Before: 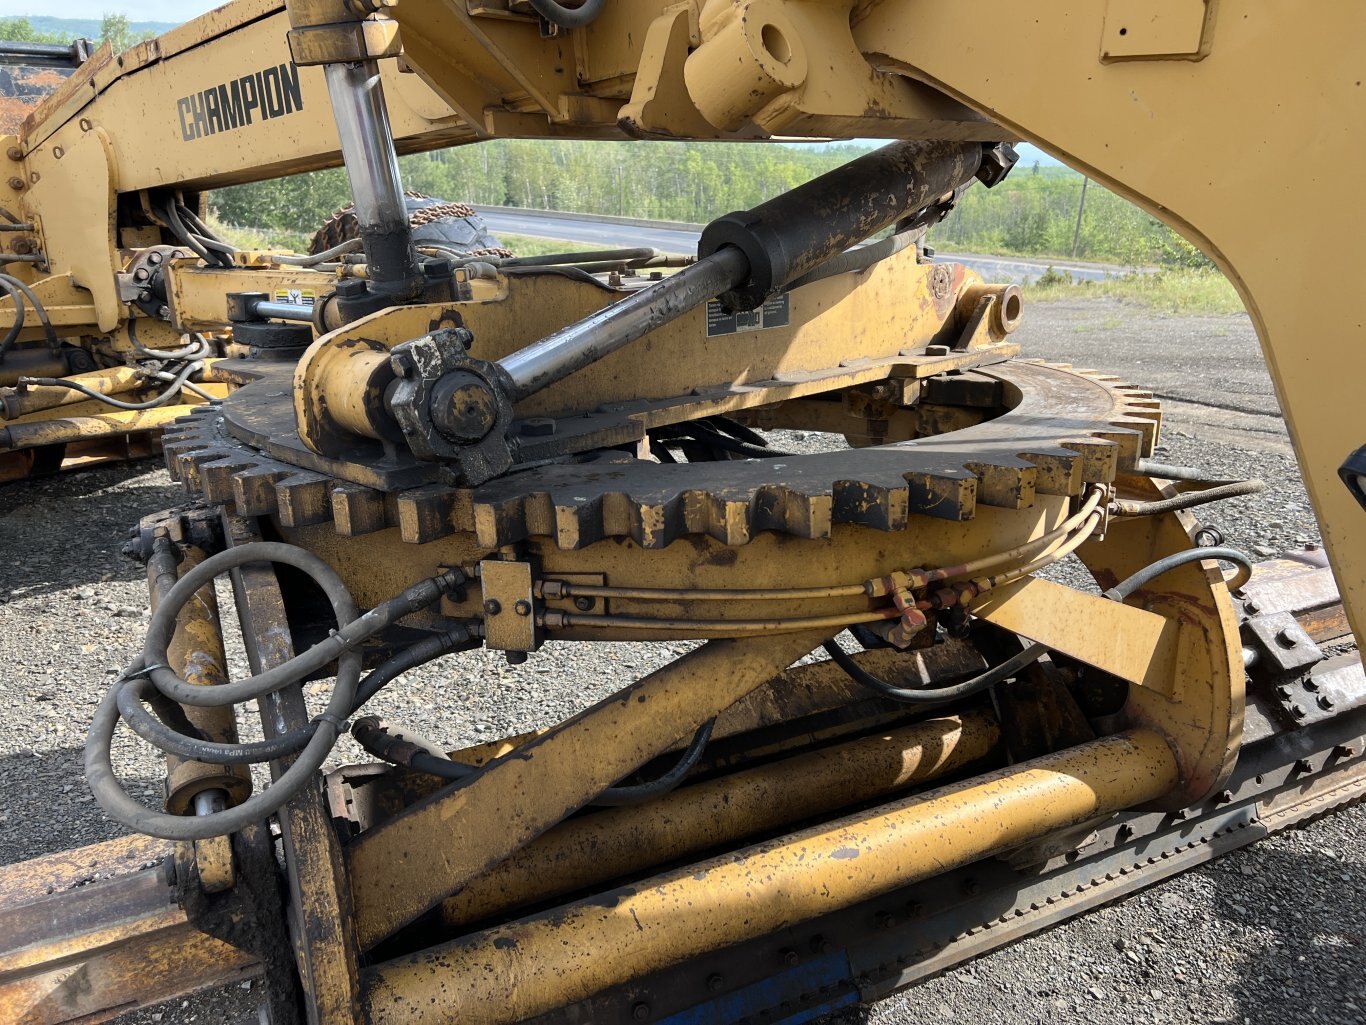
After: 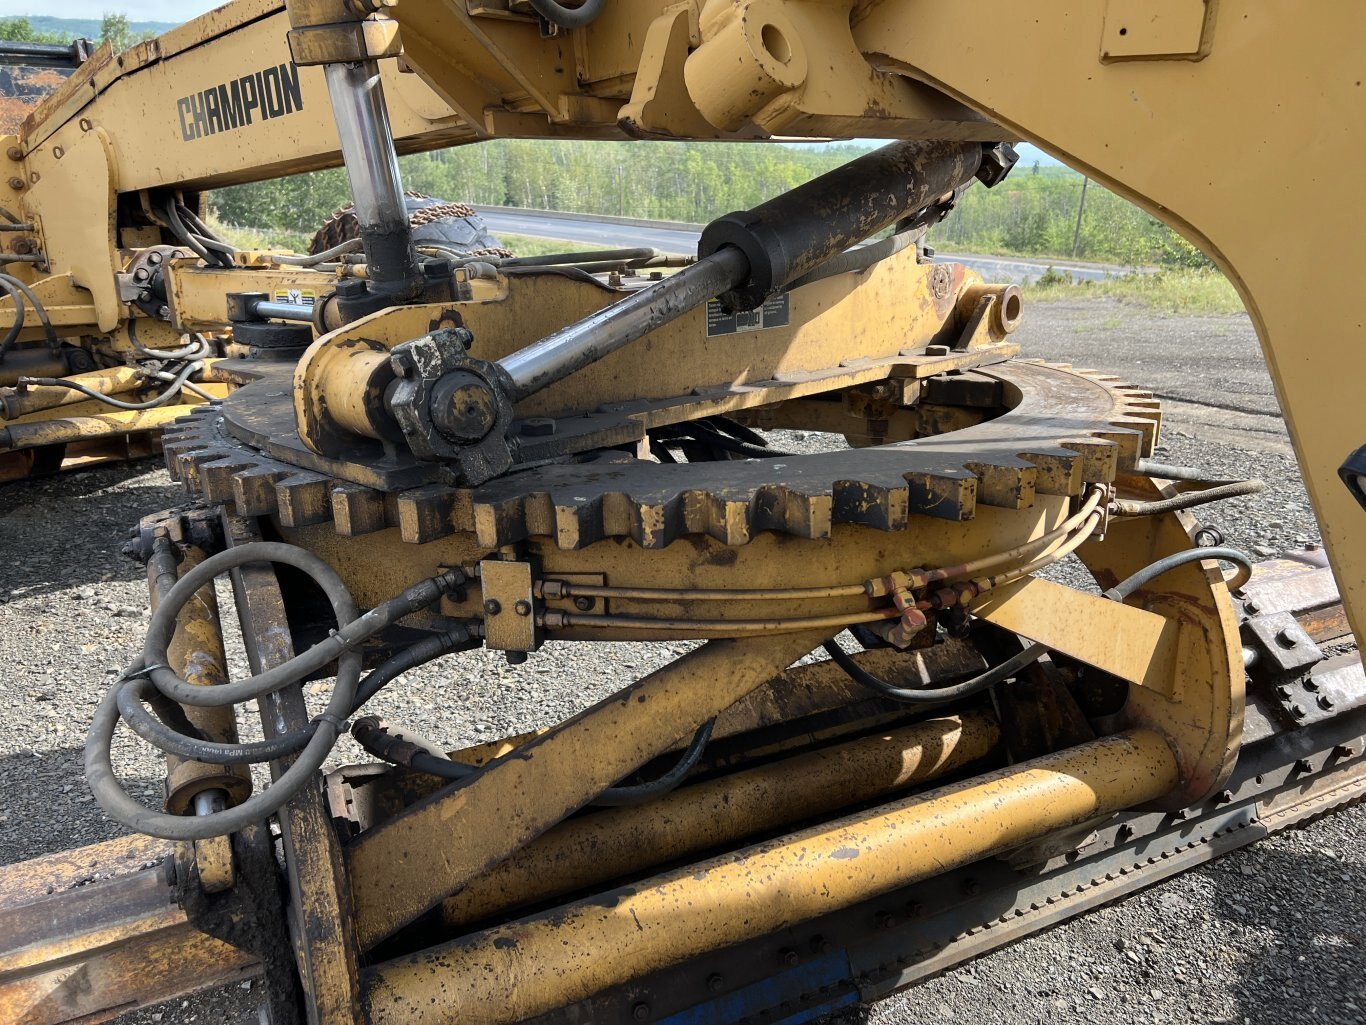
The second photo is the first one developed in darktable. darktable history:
shadows and highlights: radius 106.36, shadows 23.82, highlights -57.96, low approximation 0.01, soften with gaussian
